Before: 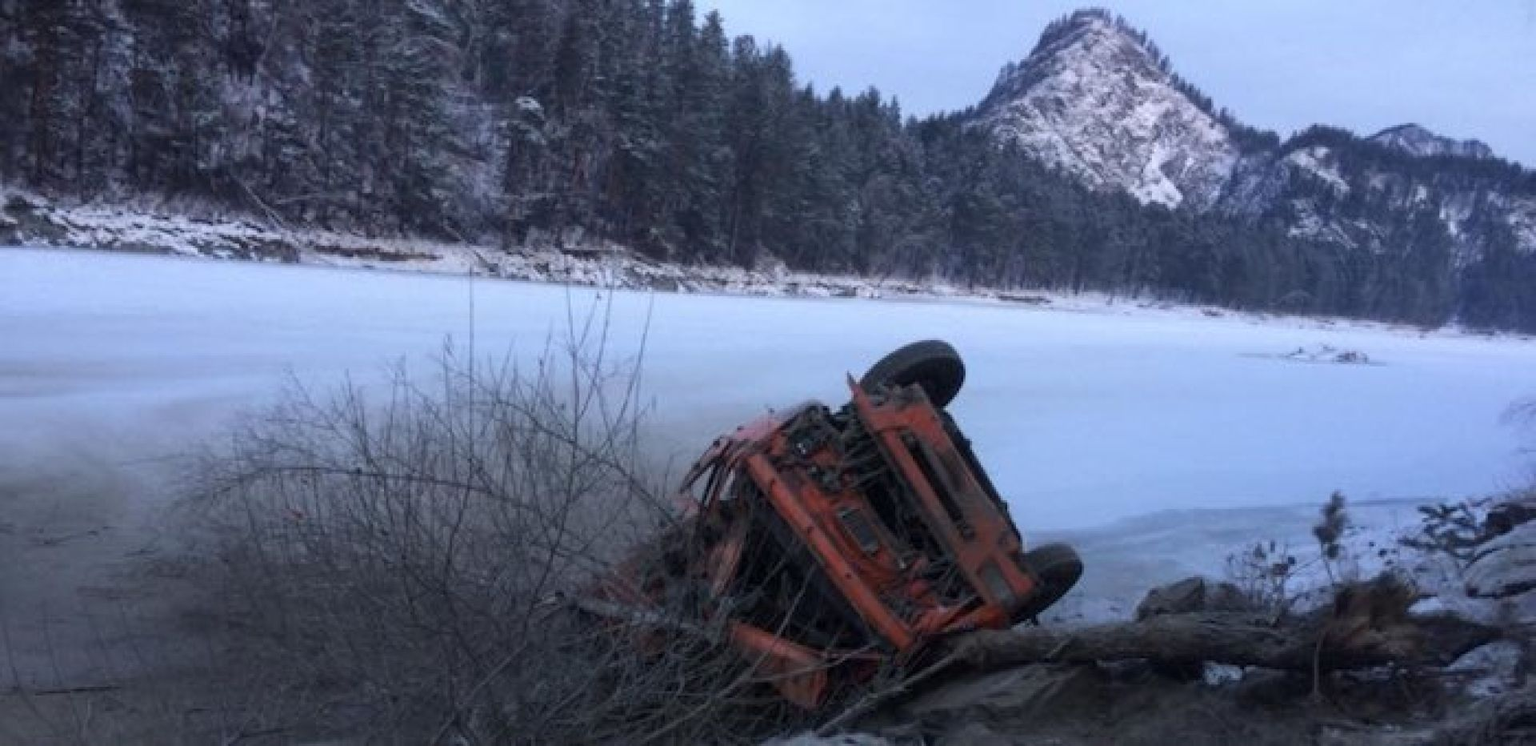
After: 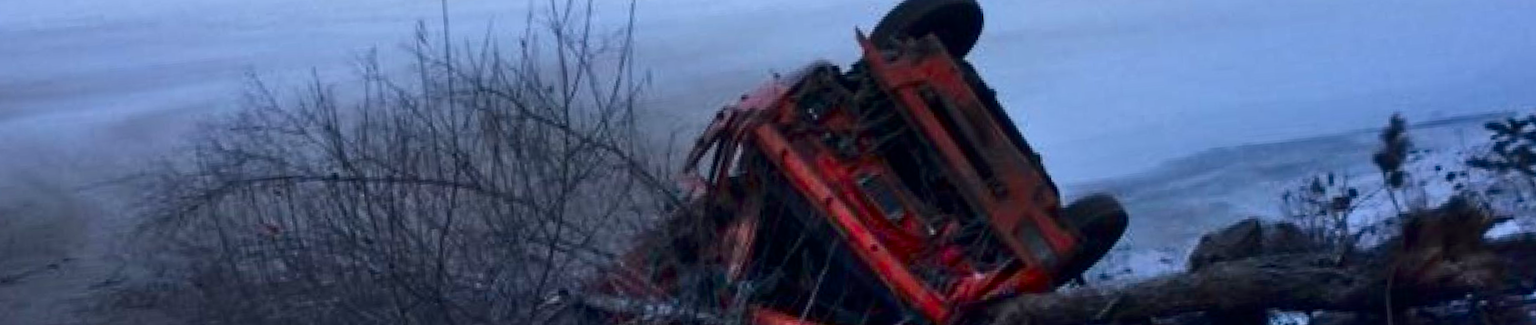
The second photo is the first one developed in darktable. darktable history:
rotate and perspective: rotation -4.57°, crop left 0.054, crop right 0.944, crop top 0.087, crop bottom 0.914
crop: top 45.551%, bottom 12.262%
contrast brightness saturation: contrast 0.1, brightness -0.26, saturation 0.14
shadows and highlights: shadows 60, soften with gaussian
